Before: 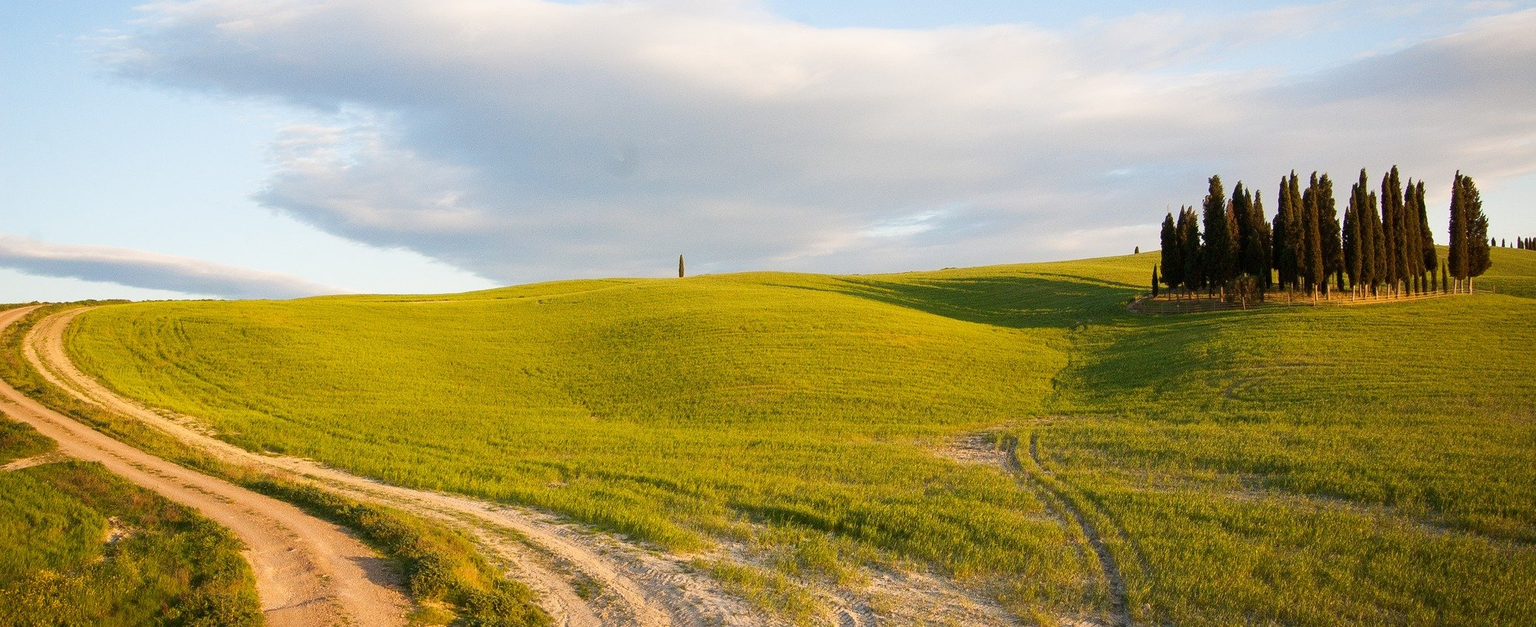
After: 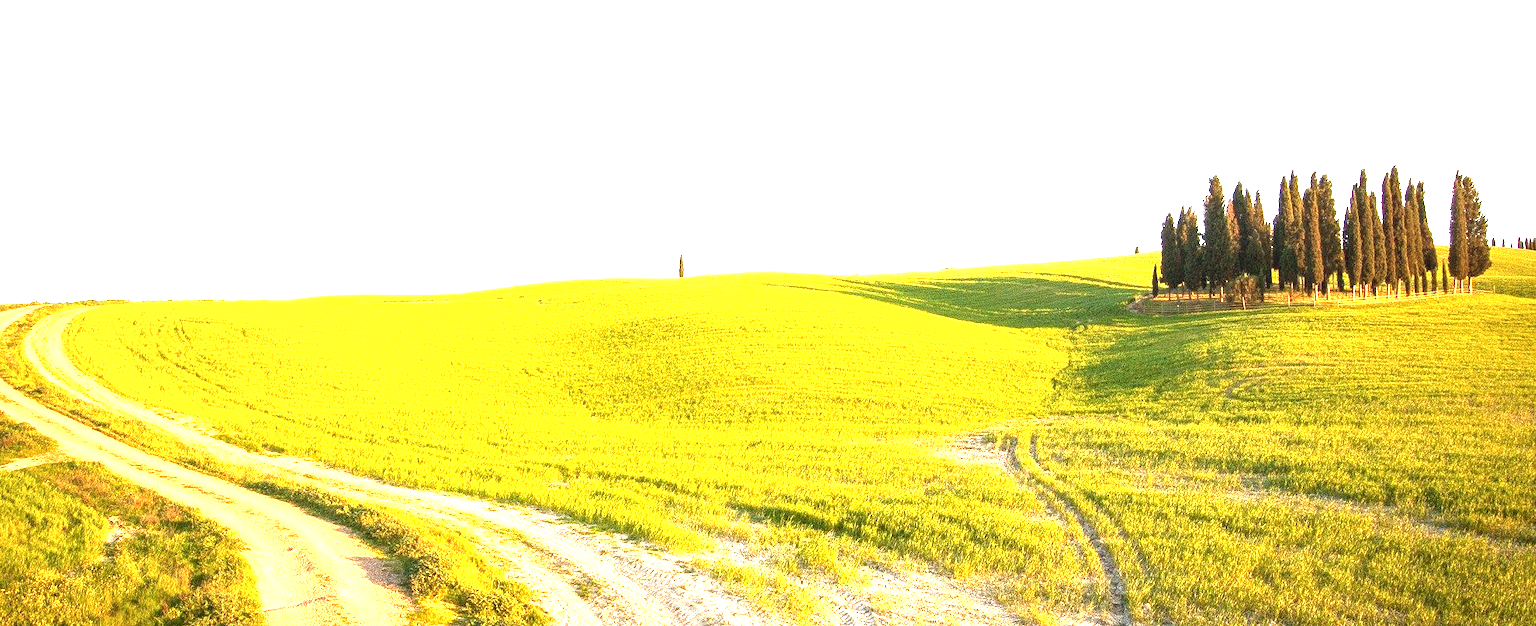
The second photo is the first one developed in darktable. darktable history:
exposure: exposure 2.003 EV, compensate highlight preservation false
local contrast: on, module defaults
